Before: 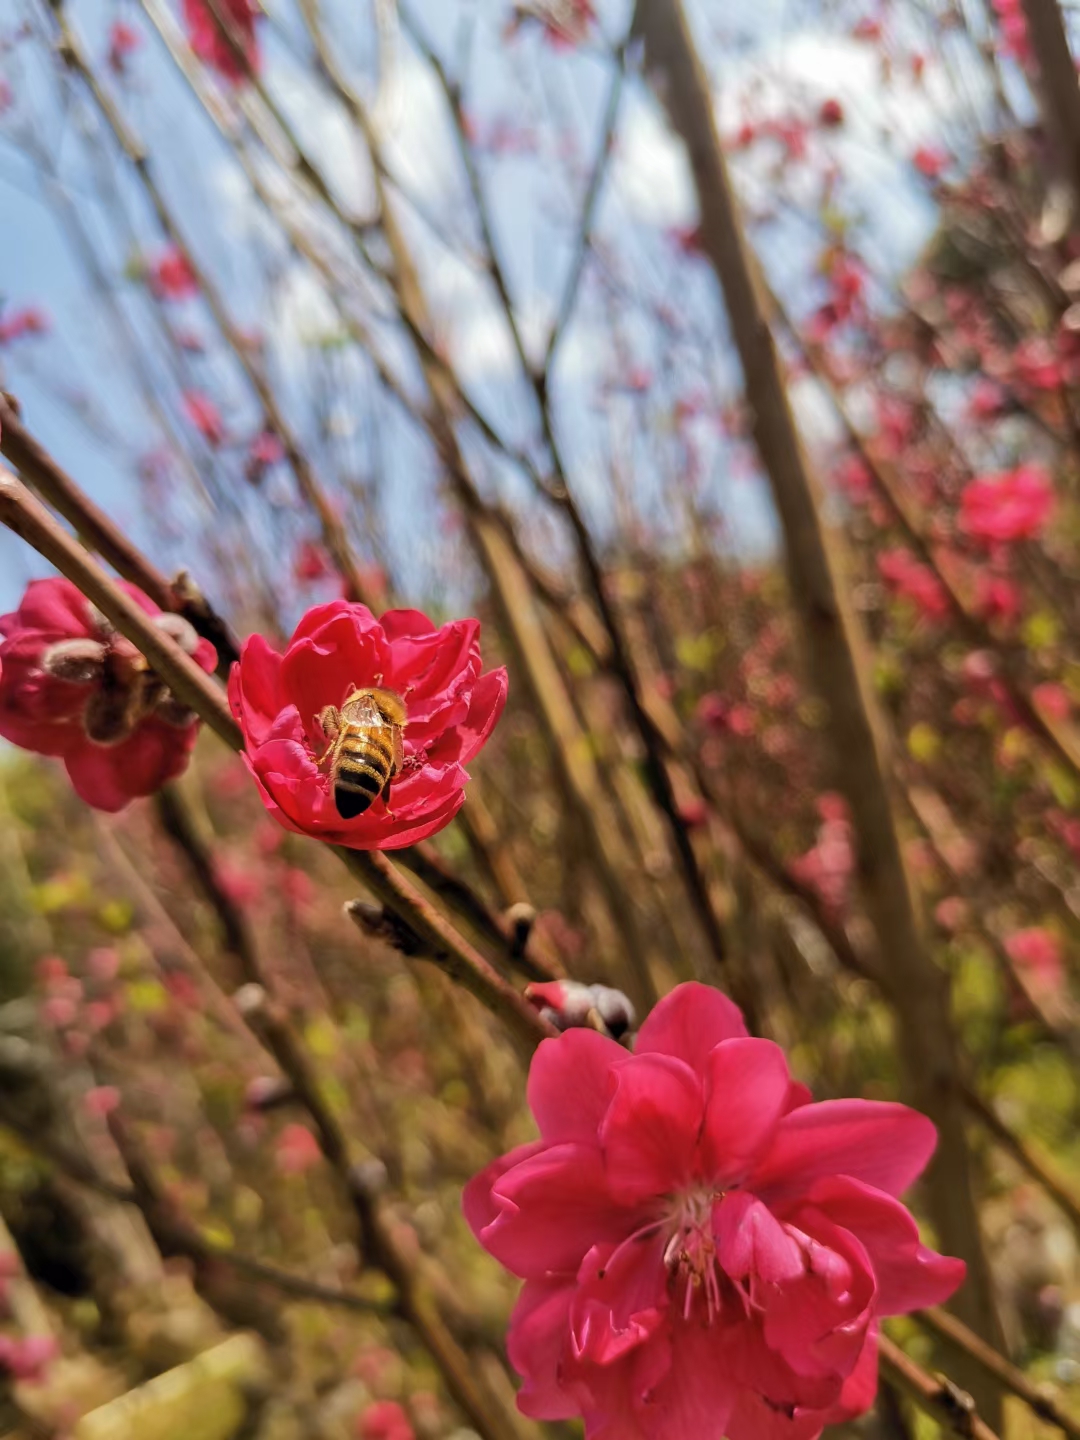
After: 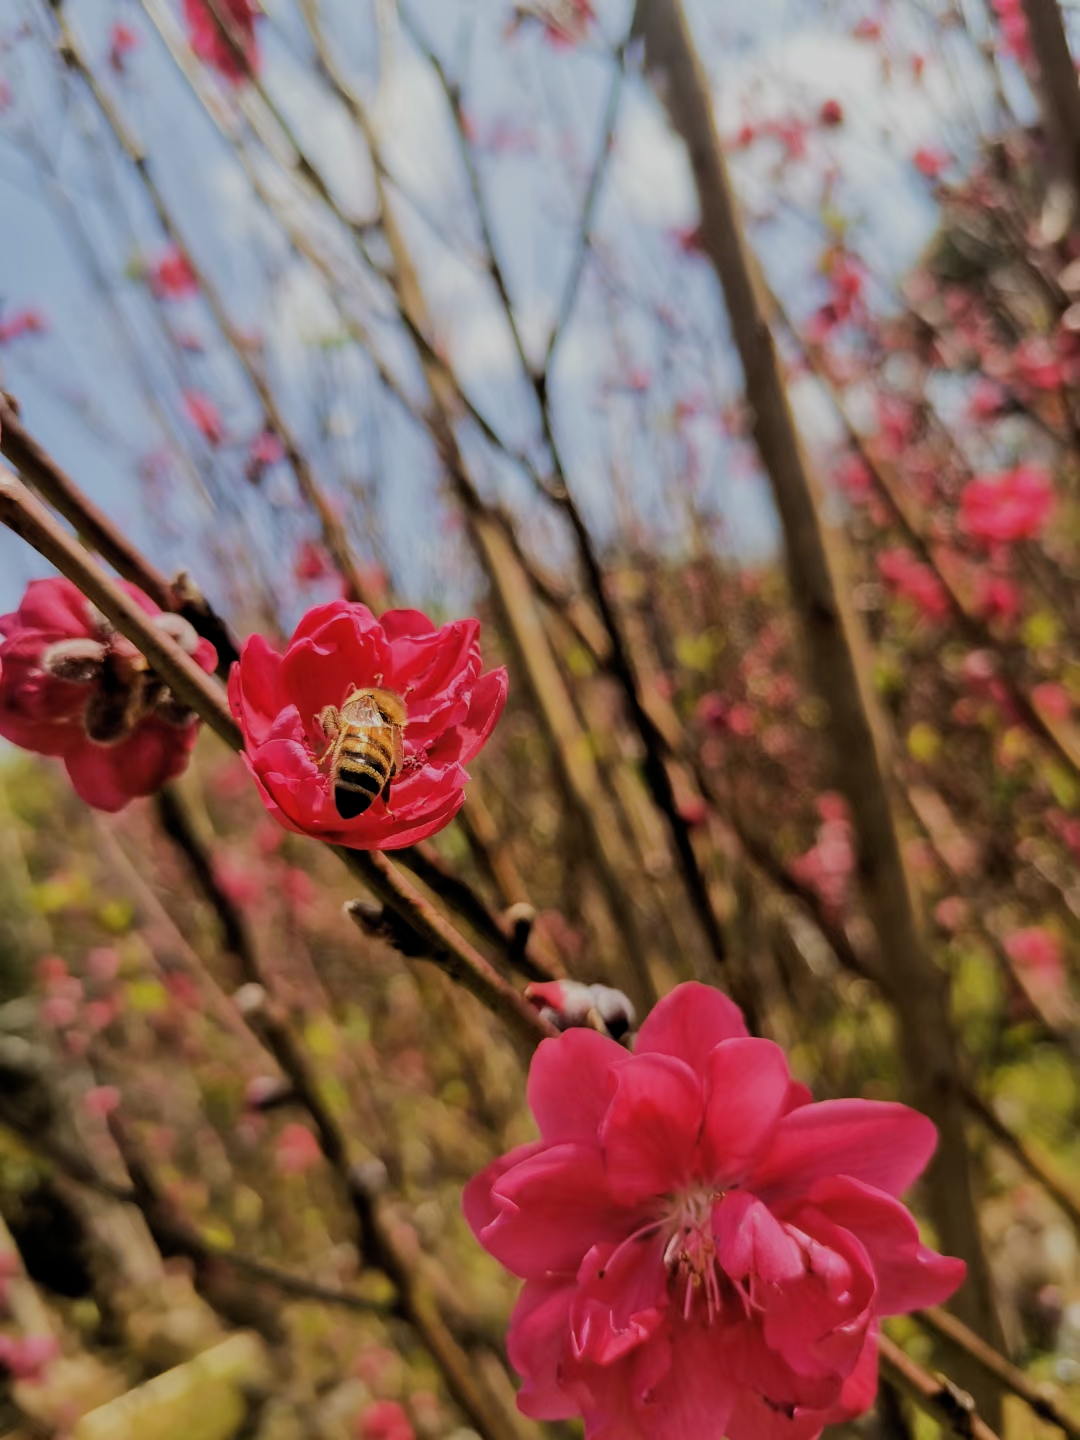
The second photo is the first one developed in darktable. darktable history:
filmic rgb: black relative exposure -7.08 EV, white relative exposure 5.35 EV, hardness 3.02
